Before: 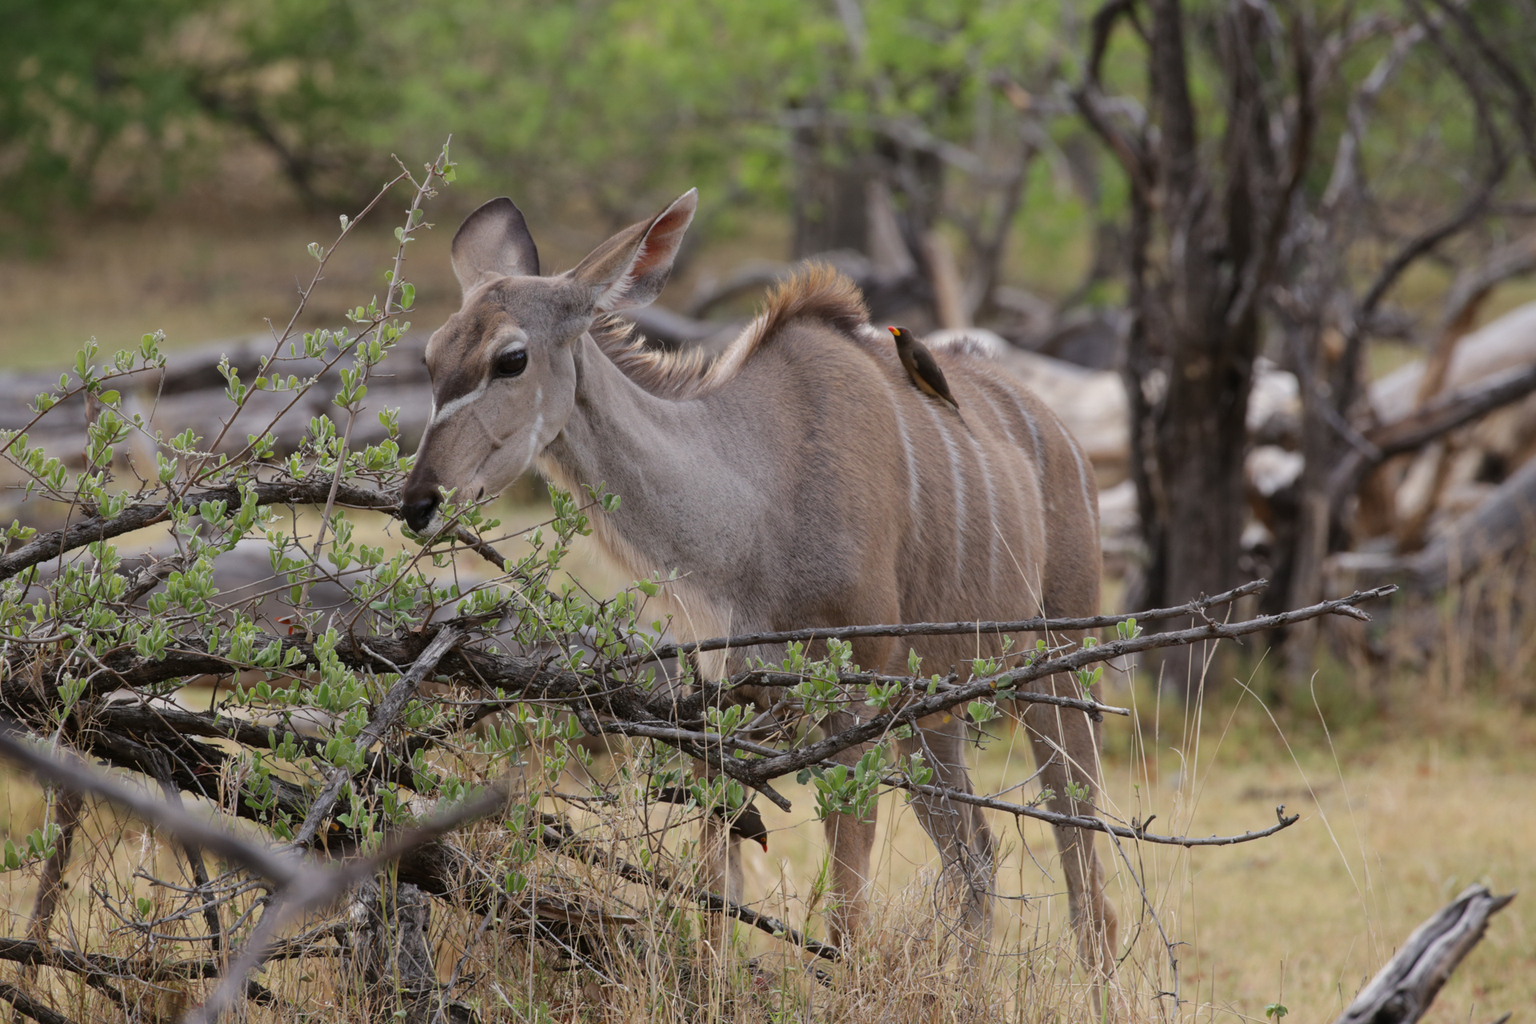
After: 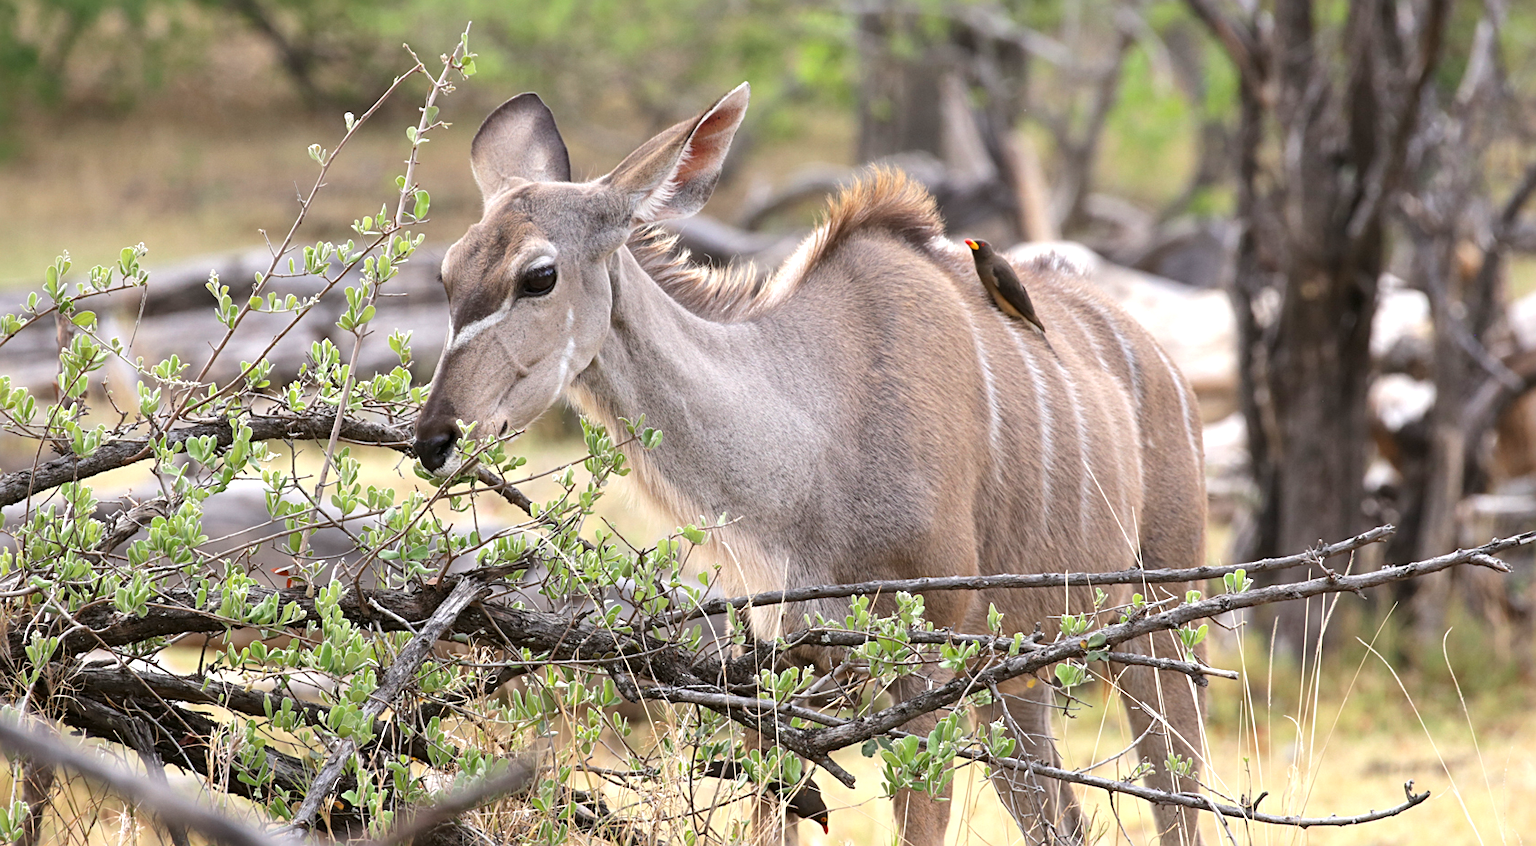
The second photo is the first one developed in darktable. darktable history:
crop and rotate: left 2.331%, top 11.258%, right 9.271%, bottom 15.648%
exposure: black level correction 0.001, exposure 1.118 EV, compensate highlight preservation false
sharpen: radius 2.134, amount 0.389, threshold 0.035
